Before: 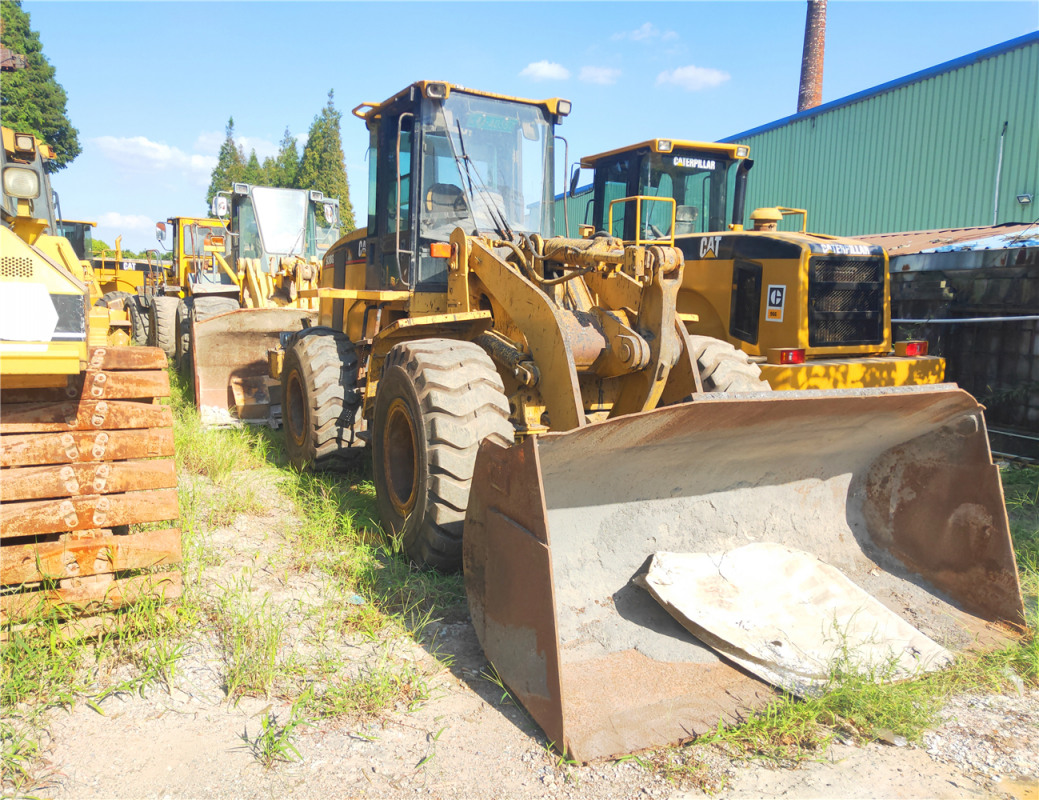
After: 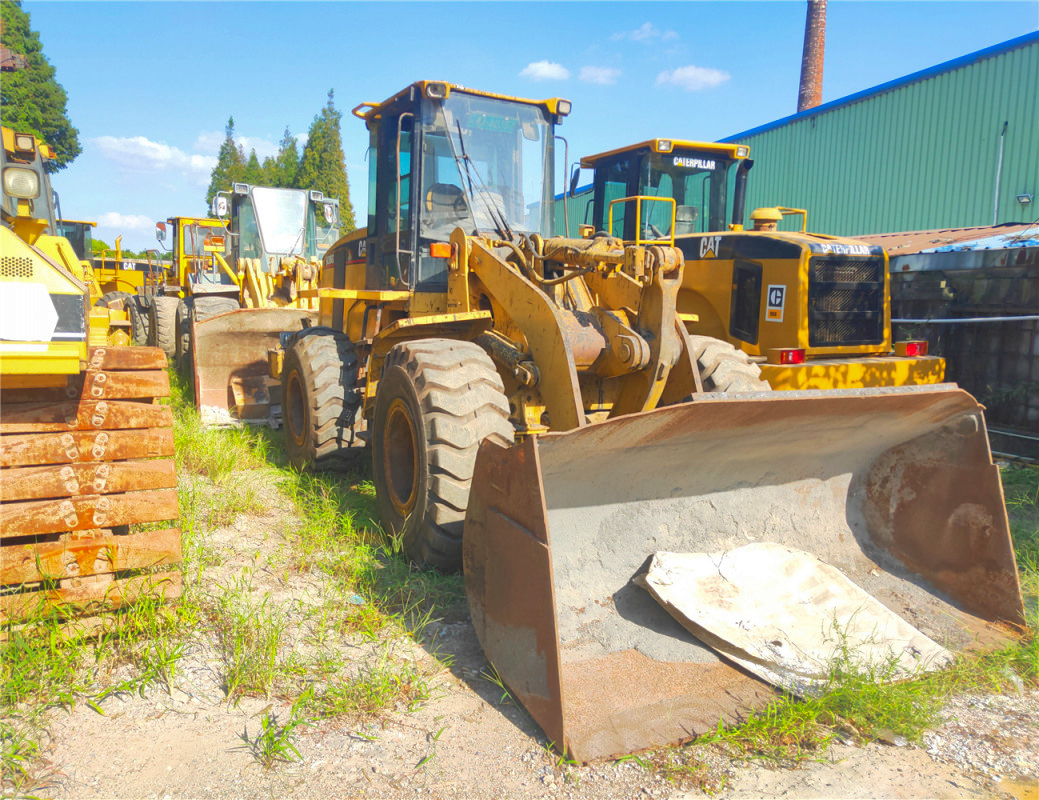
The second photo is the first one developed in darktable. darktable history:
shadows and highlights: on, module defaults
contrast brightness saturation: contrast 0.04, saturation 0.16
